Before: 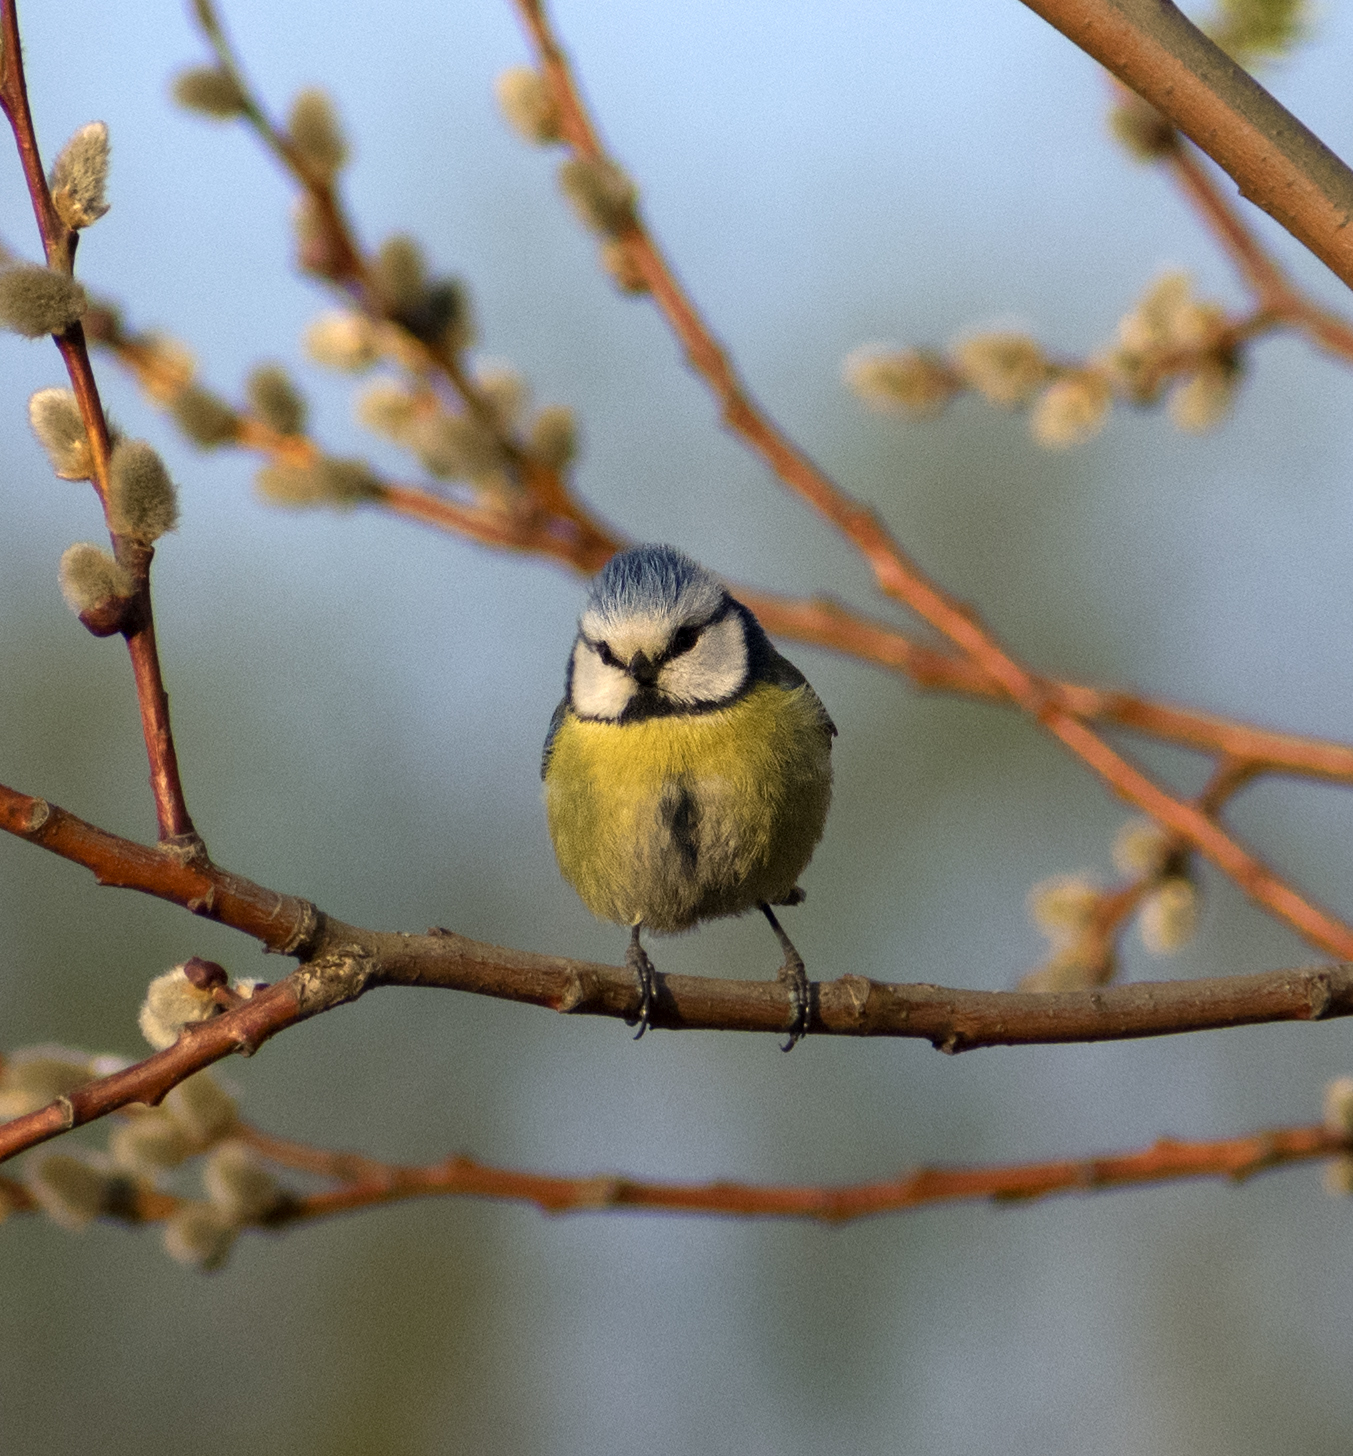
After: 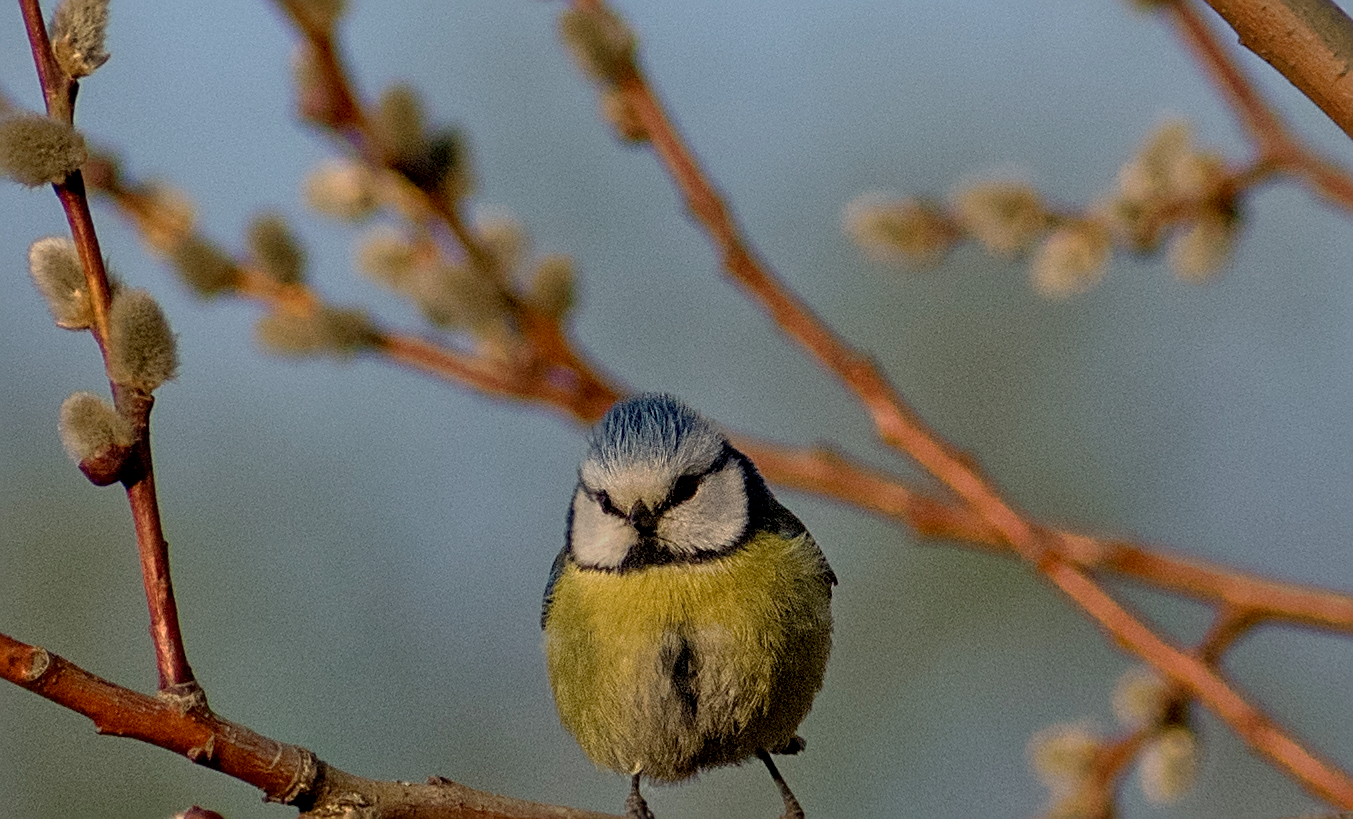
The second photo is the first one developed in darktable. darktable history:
sharpen: radius 2.671, amount 0.653
local contrast: on, module defaults
crop and rotate: top 10.422%, bottom 33.281%
tone equalizer: -8 EV -0.031 EV, -7 EV 0.022 EV, -6 EV -0.008 EV, -5 EV 0.005 EV, -4 EV -0.031 EV, -3 EV -0.23 EV, -2 EV -0.643 EV, -1 EV -0.999 EV, +0 EV -0.992 EV, mask exposure compensation -0.504 EV
base curve: curves: ch0 [(0, 0) (0.841, 0.609) (1, 1)], preserve colors none
contrast brightness saturation: saturation -0.046
levels: levels [0, 0.374, 0.749]
exposure: black level correction 0.001, compensate exposure bias true, compensate highlight preservation false
